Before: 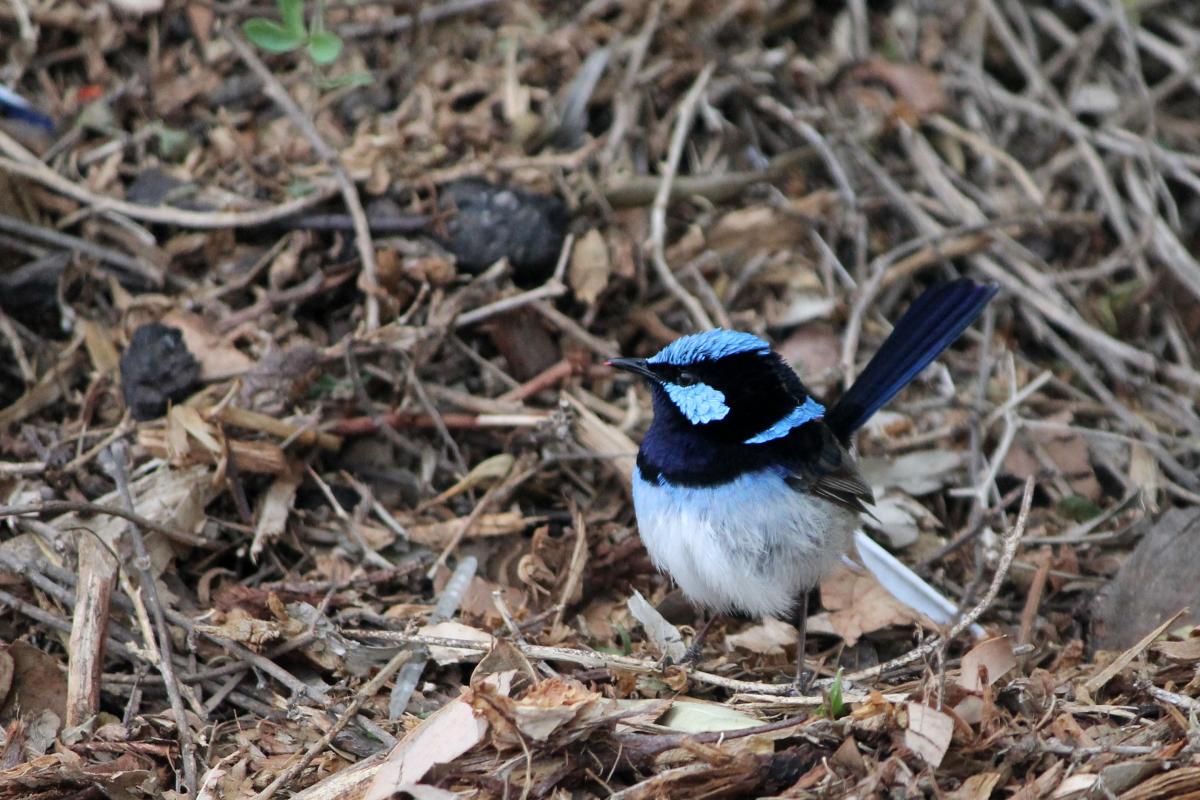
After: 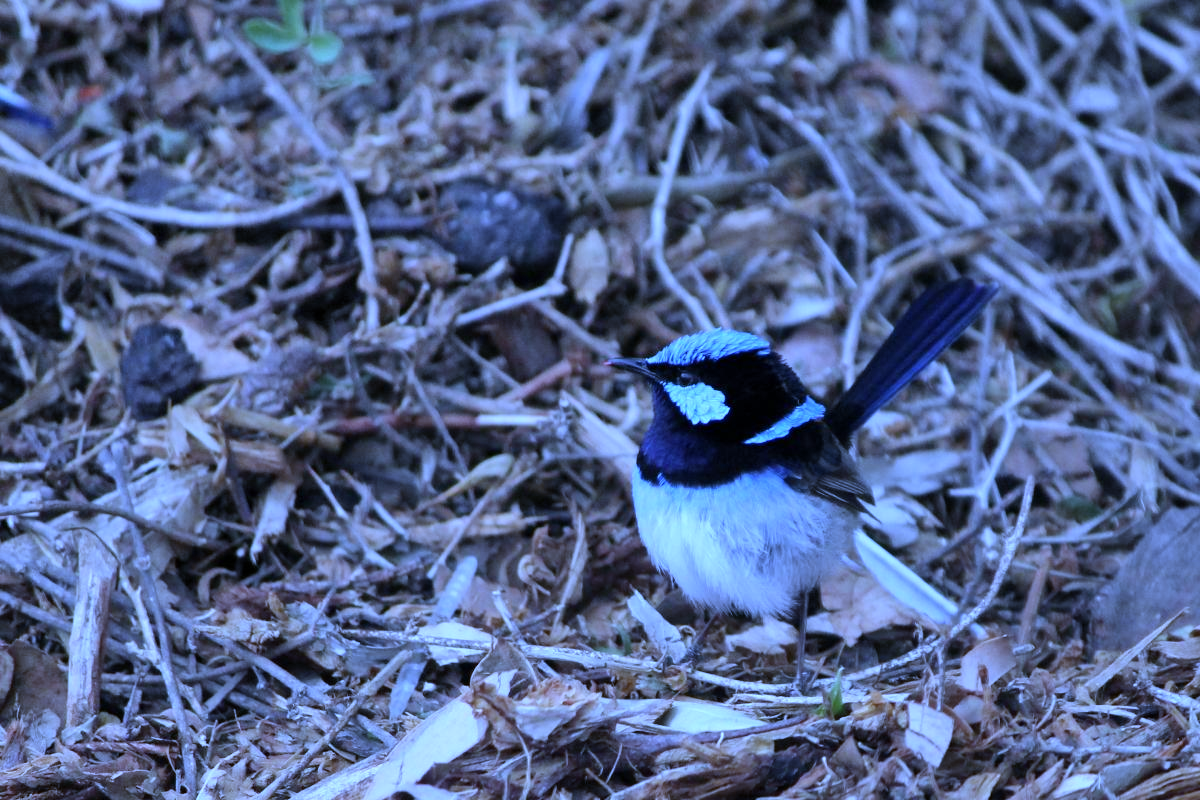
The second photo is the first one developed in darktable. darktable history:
shadows and highlights: low approximation 0.01, soften with gaussian
color balance rgb: on, module defaults
white balance: red 0.766, blue 1.537
